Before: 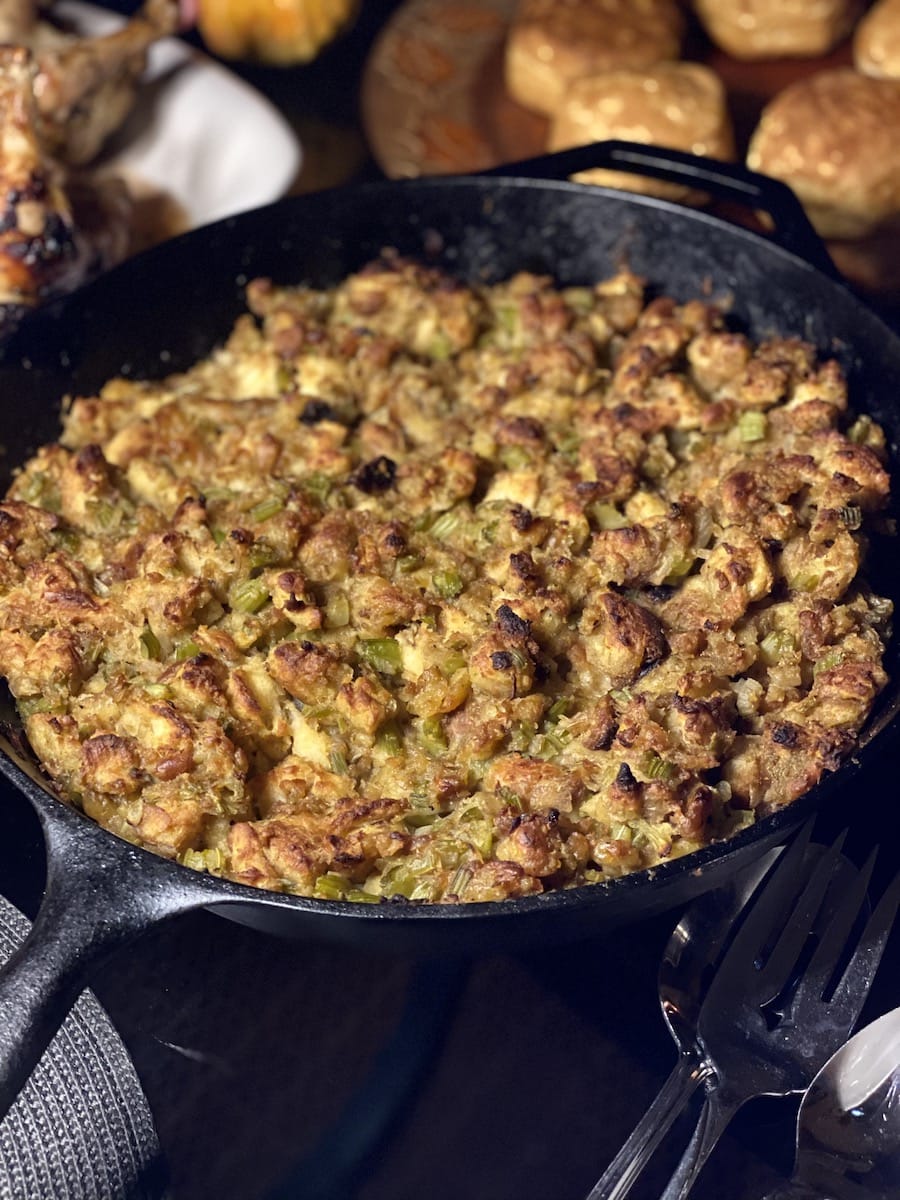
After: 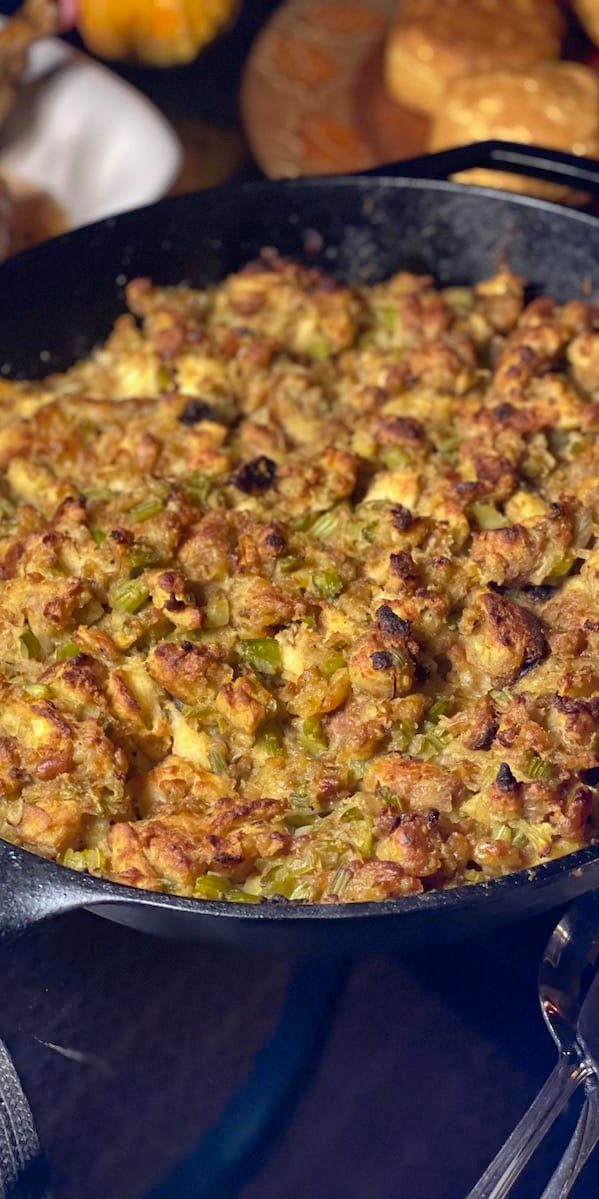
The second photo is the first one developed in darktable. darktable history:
crop and rotate: left 13.409%, right 19.924%
shadows and highlights: on, module defaults
